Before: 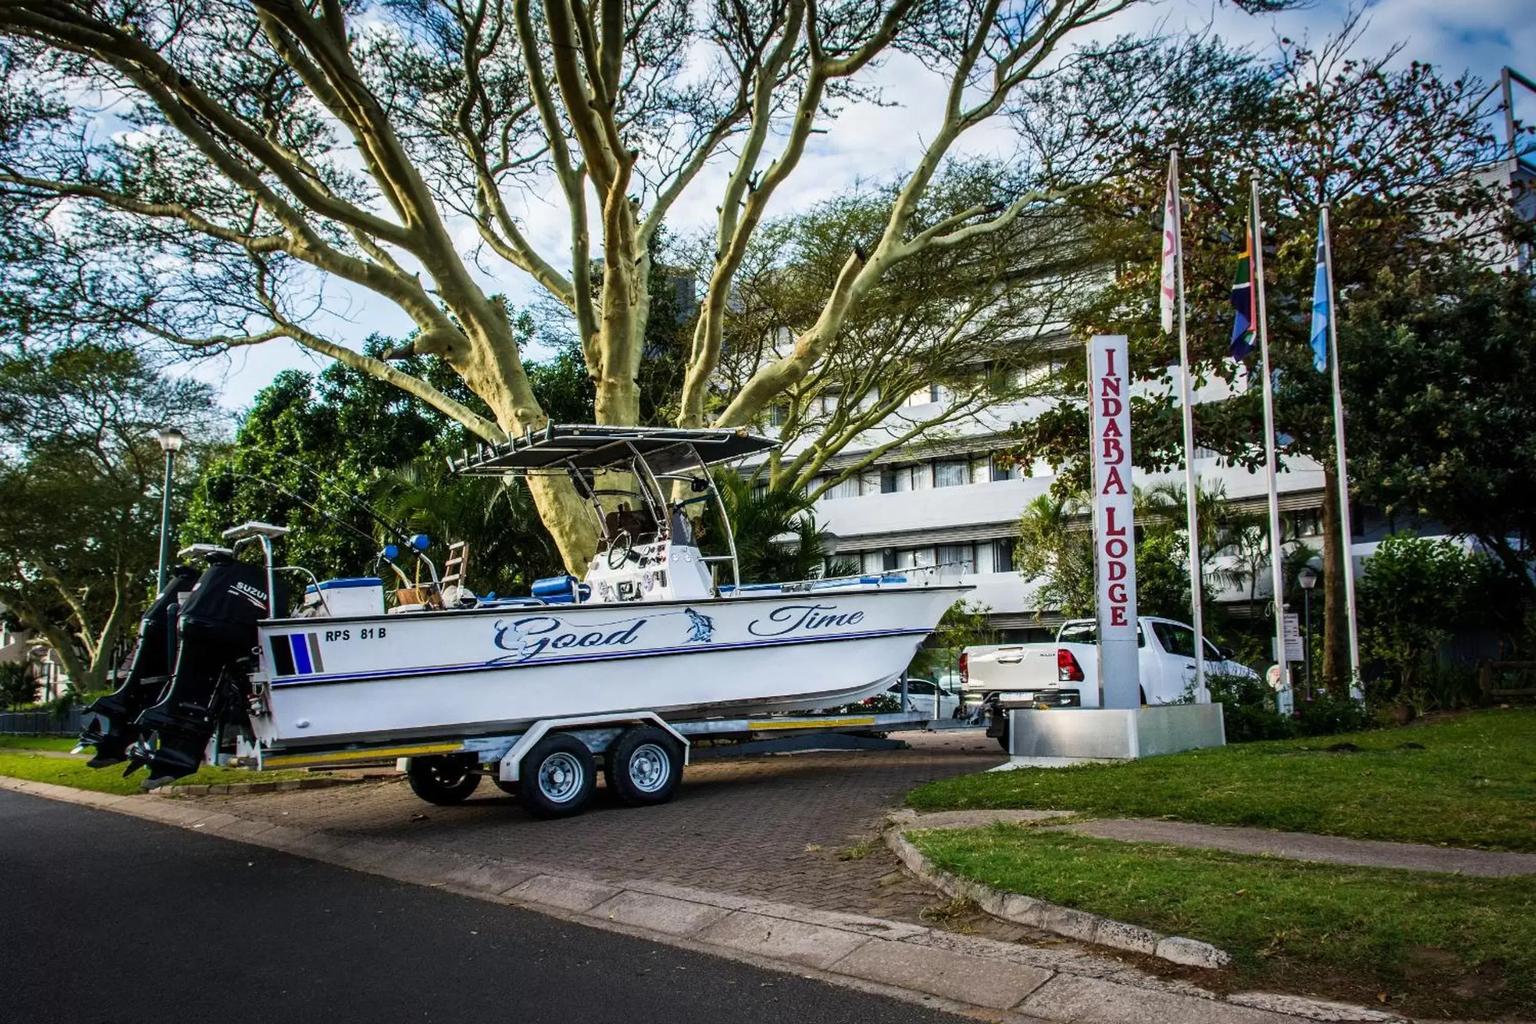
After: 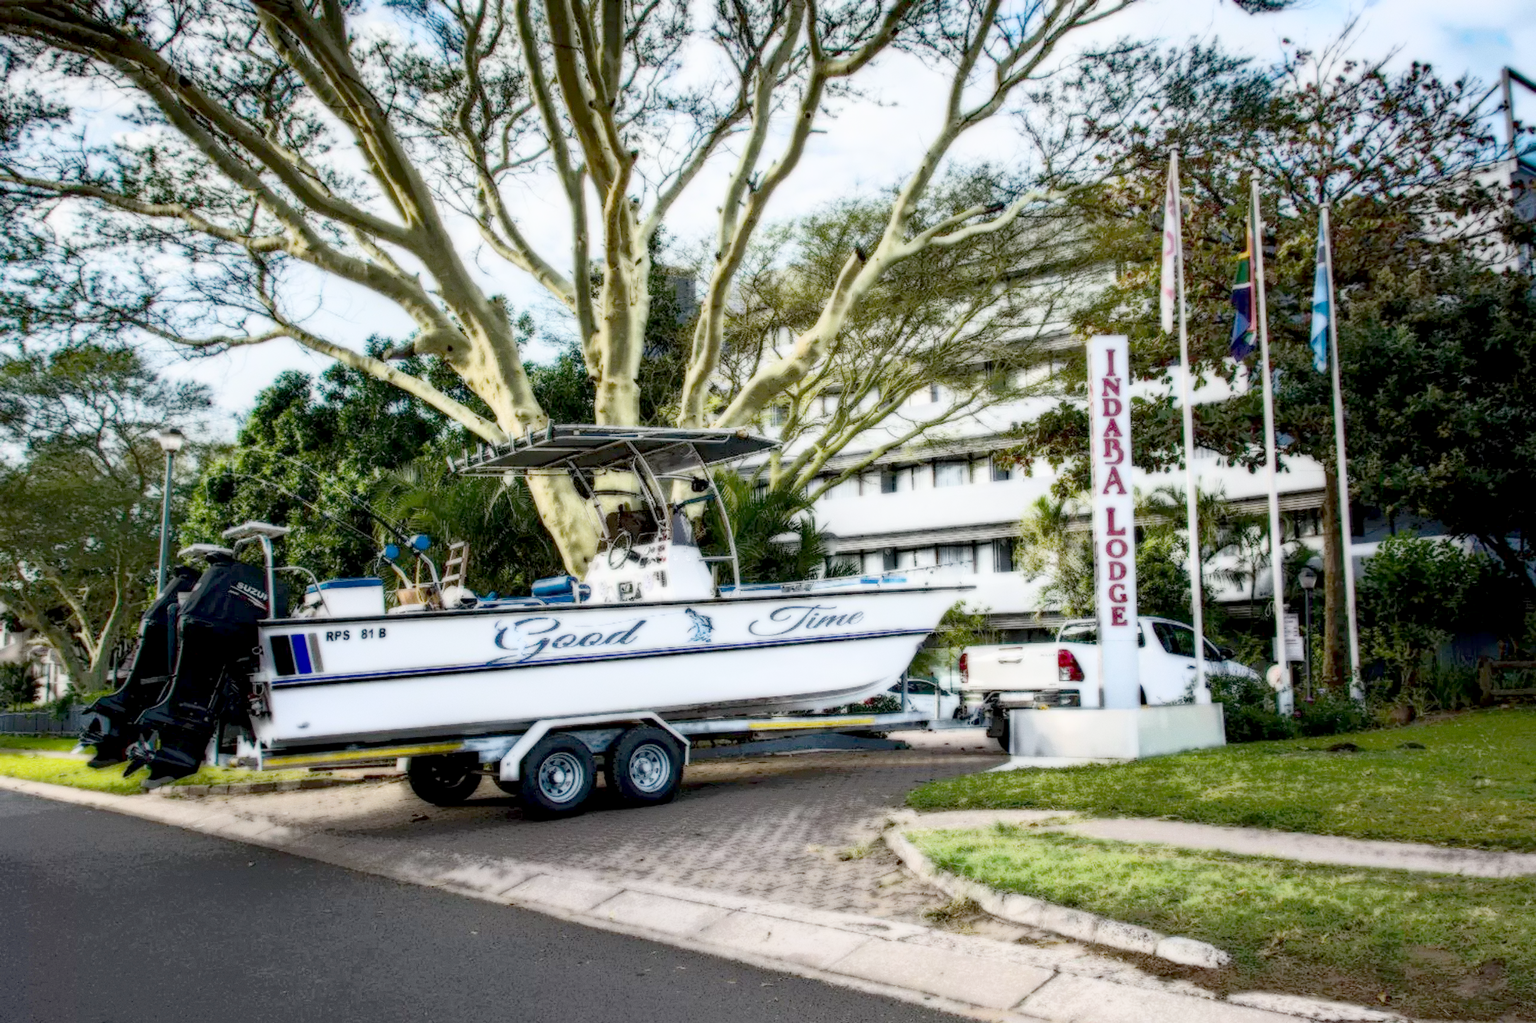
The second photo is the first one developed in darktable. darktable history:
grain: coarseness 0.09 ISO, strength 16.61%
bloom: size 0%, threshold 54.82%, strength 8.31%
local contrast: highlights 0%, shadows 198%, detail 164%, midtone range 0.001
